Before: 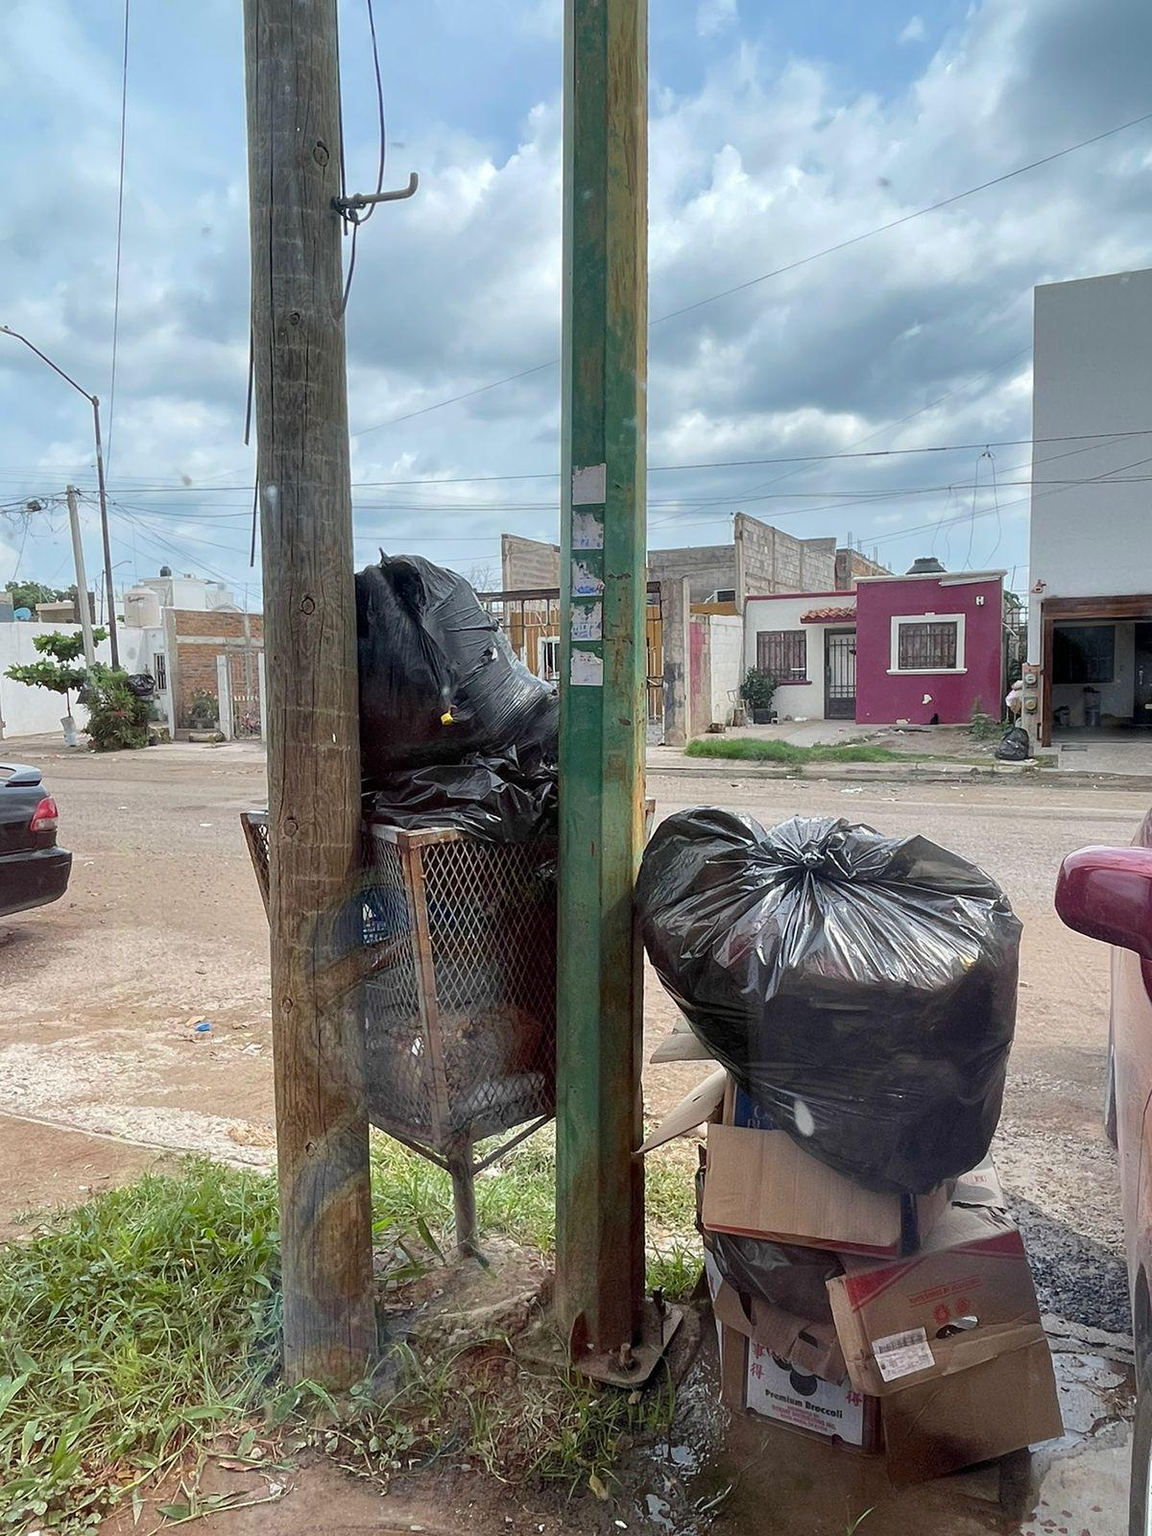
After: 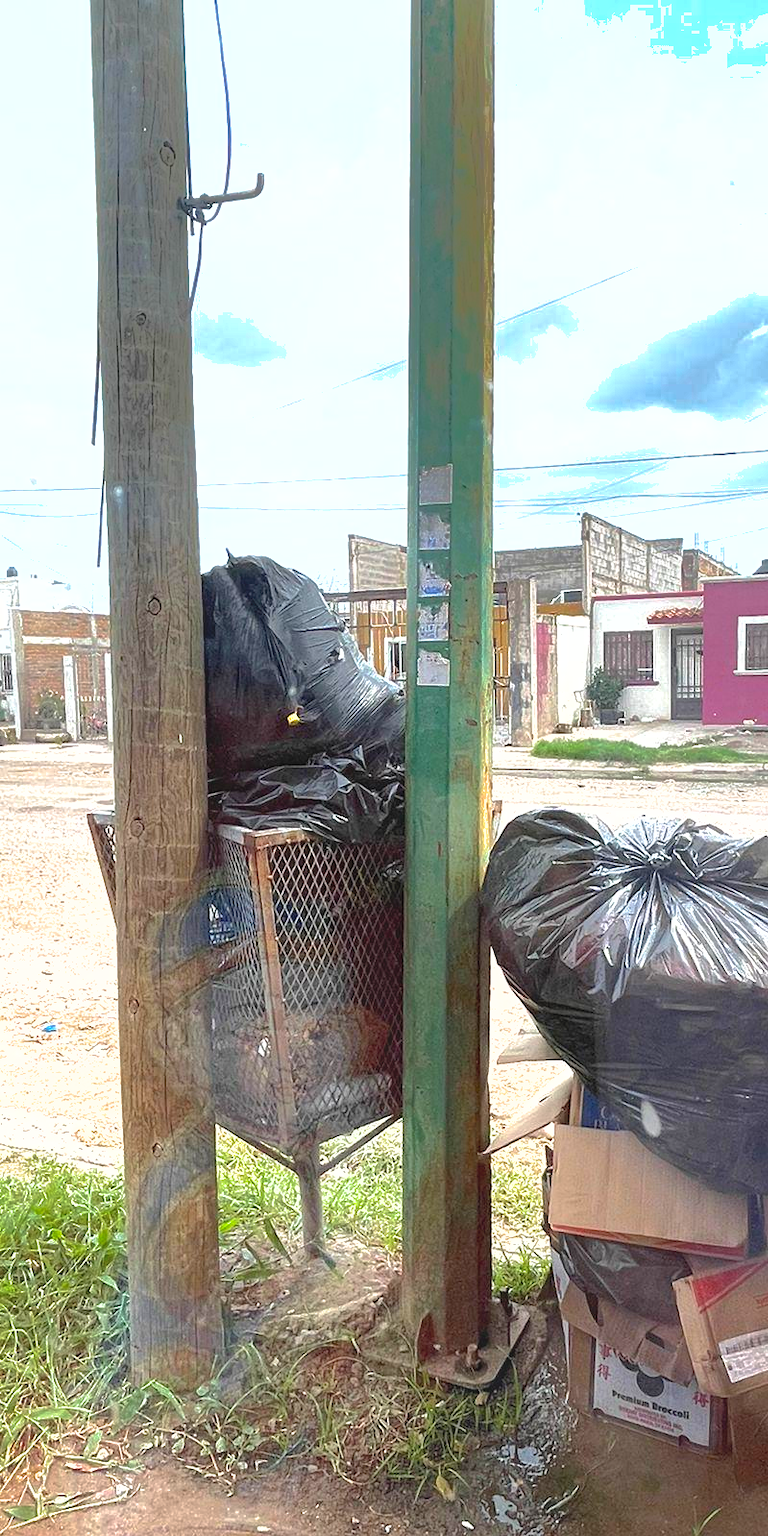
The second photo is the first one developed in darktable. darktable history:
shadows and highlights: shadows 39.68, highlights -60.06
tone equalizer: mask exposure compensation -0.485 EV
exposure: black level correction 0, exposure 1.199 EV, compensate highlight preservation false
crop and rotate: left 13.413%, right 19.871%
contrast equalizer: octaves 7, y [[0.536, 0.565, 0.581, 0.516, 0.52, 0.491], [0.5 ×6], [0.5 ×6], [0 ×6], [0 ×6]], mix -0.997
